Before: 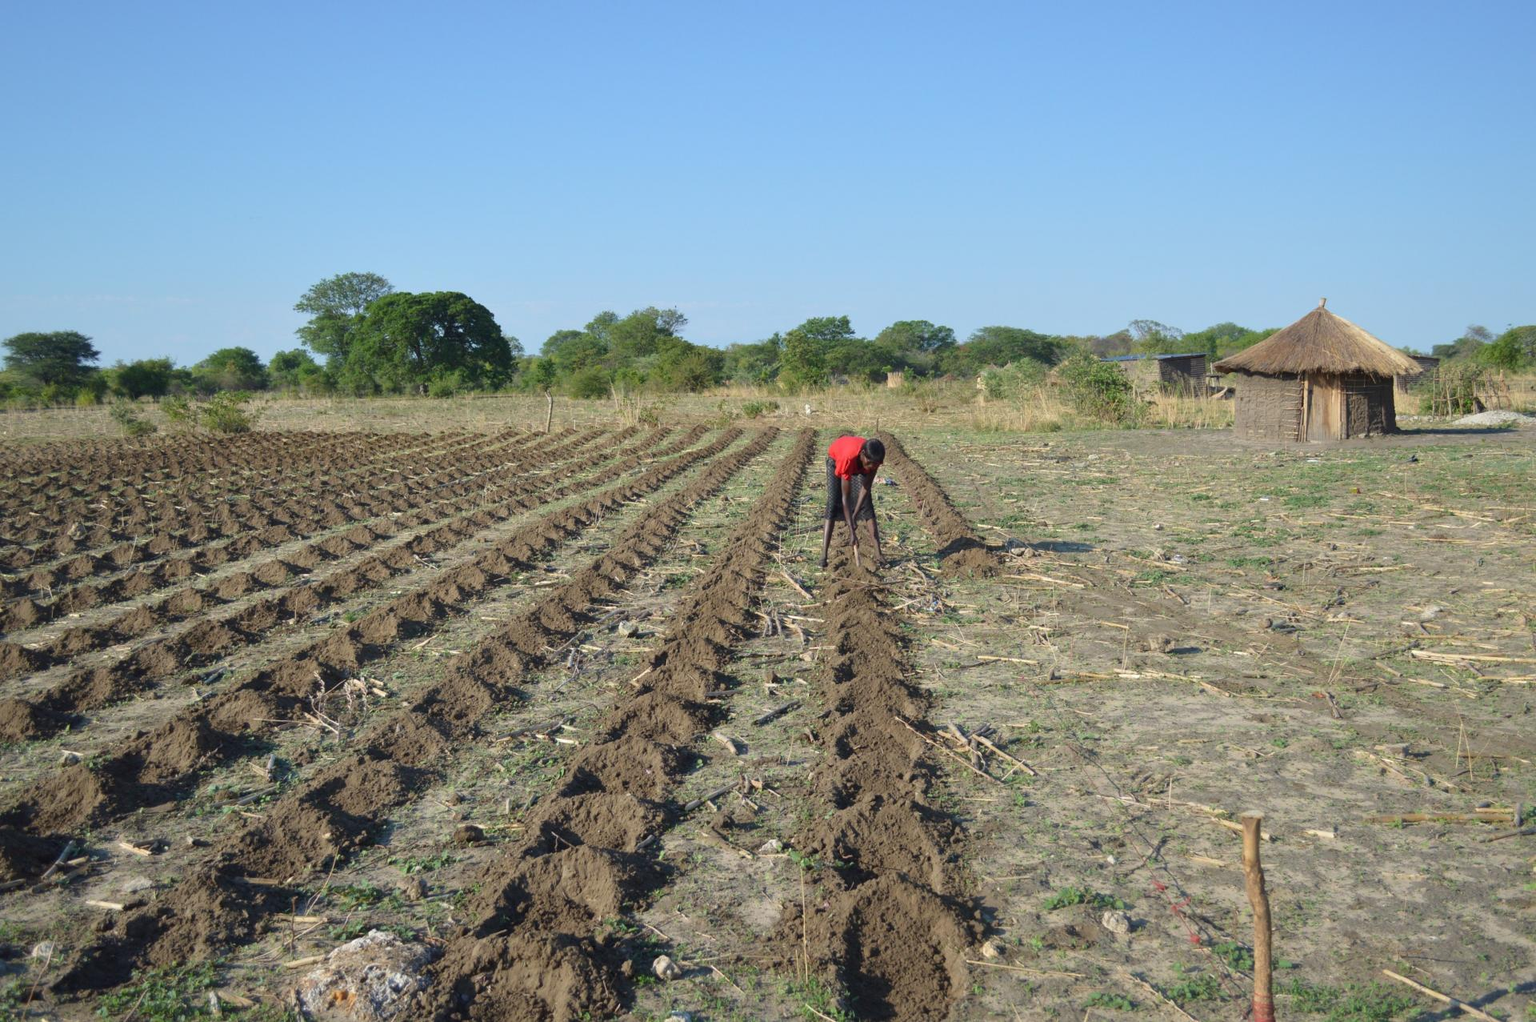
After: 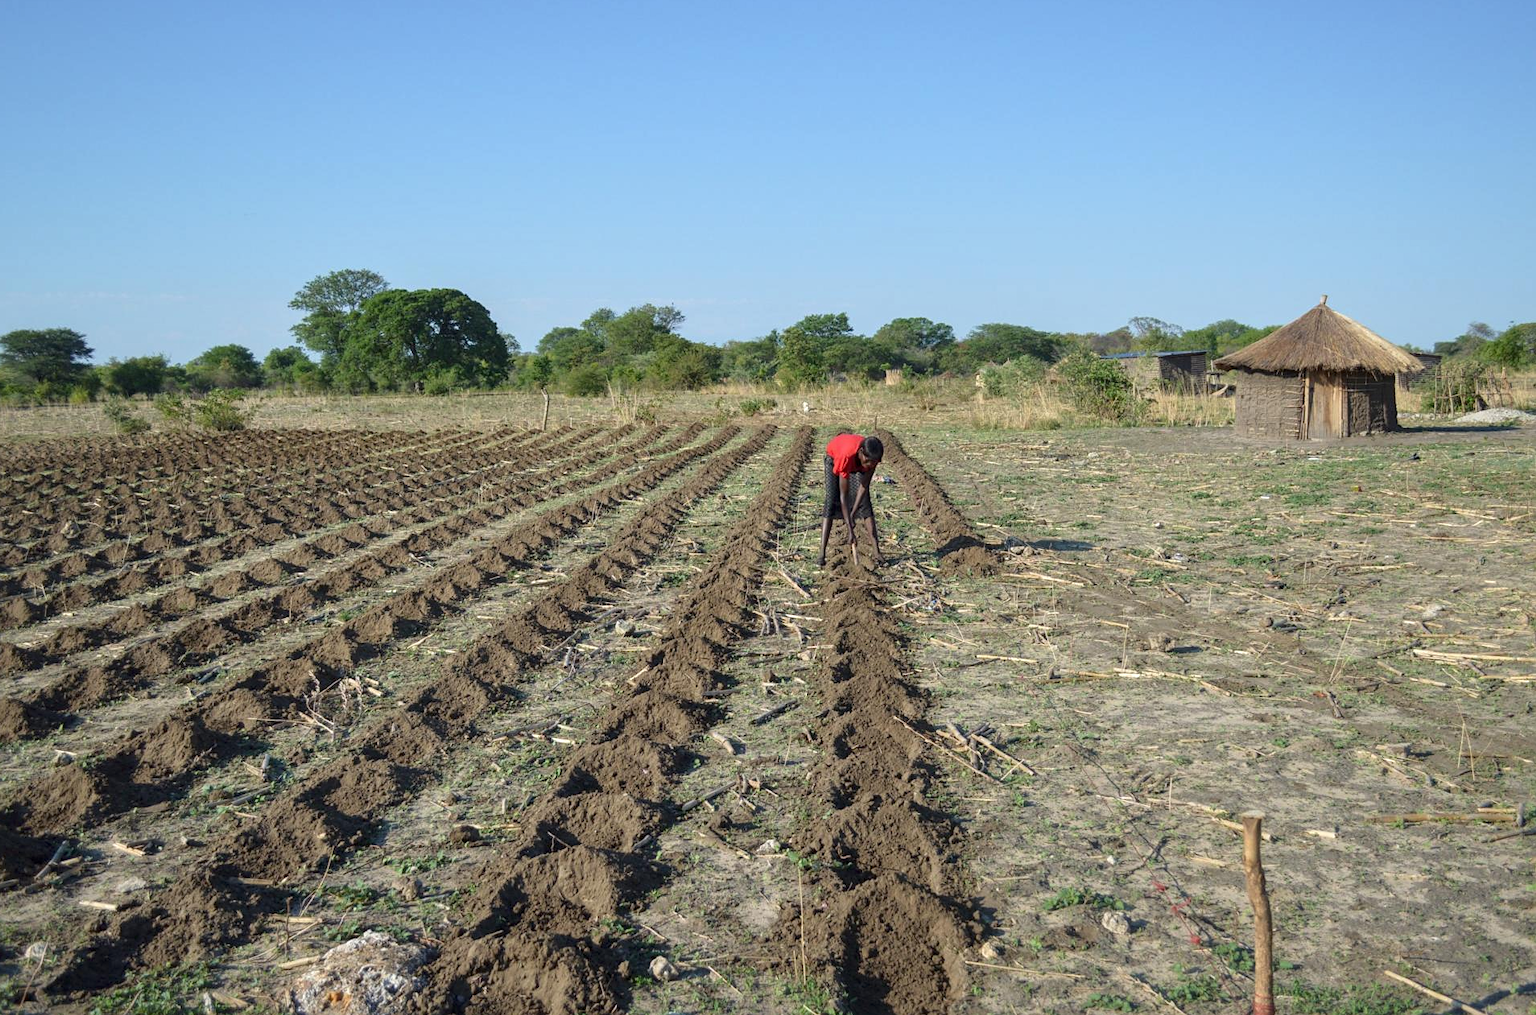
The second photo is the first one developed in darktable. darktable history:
sharpen: amount 0.21
crop: left 0.489%, top 0.525%, right 0.128%, bottom 0.673%
local contrast: on, module defaults
